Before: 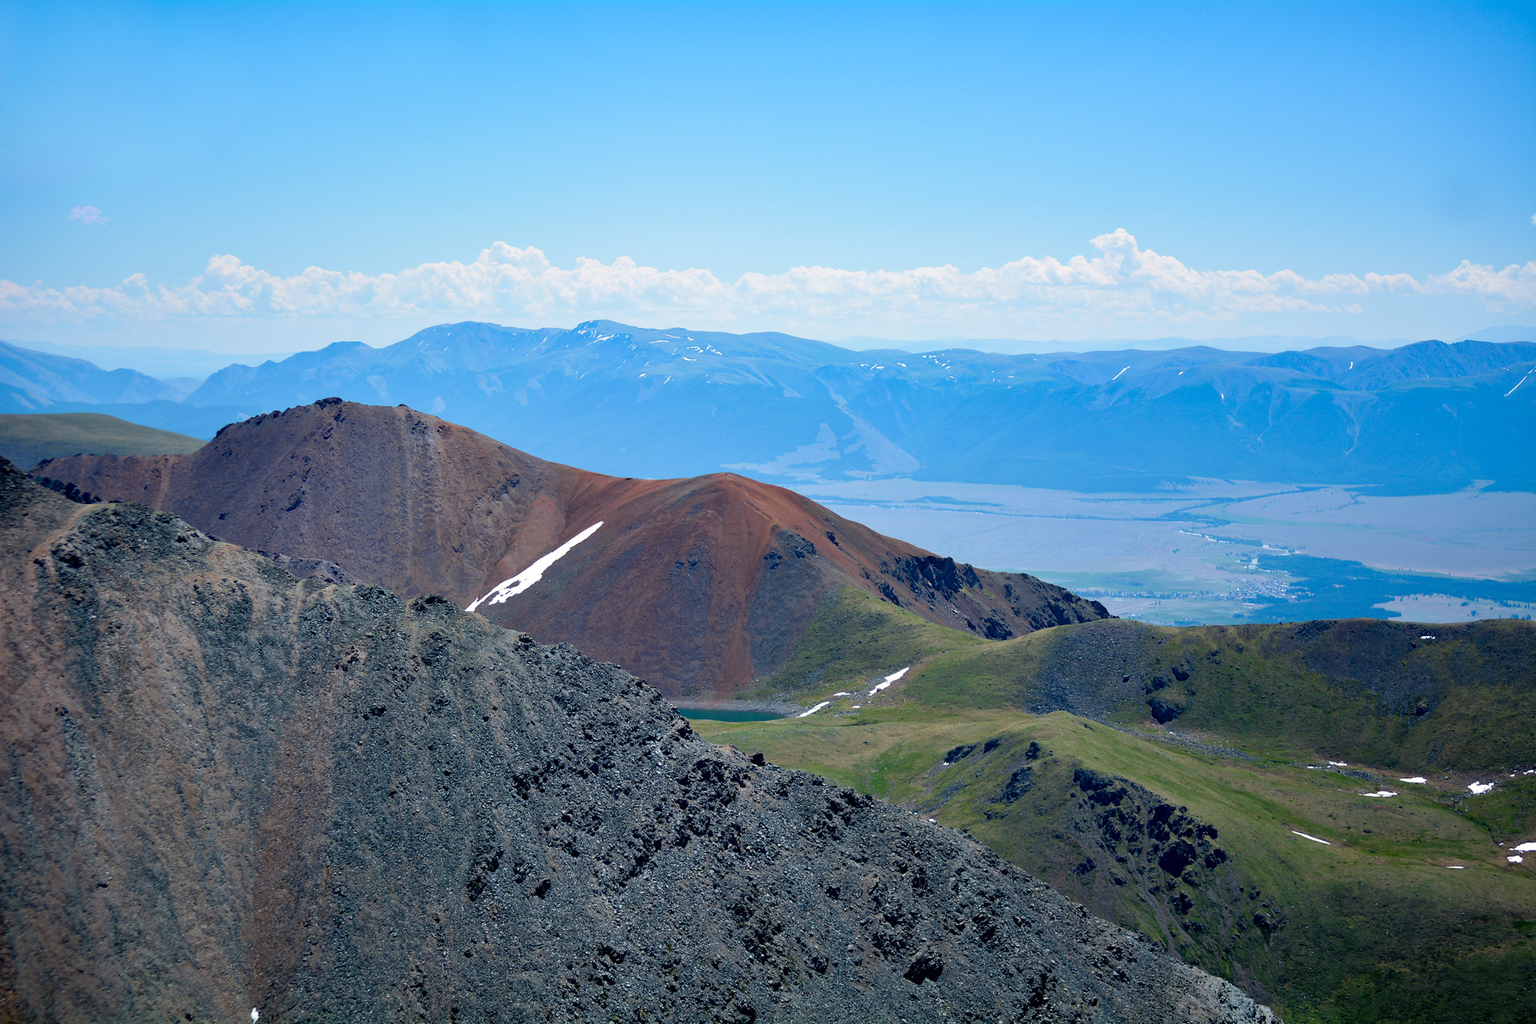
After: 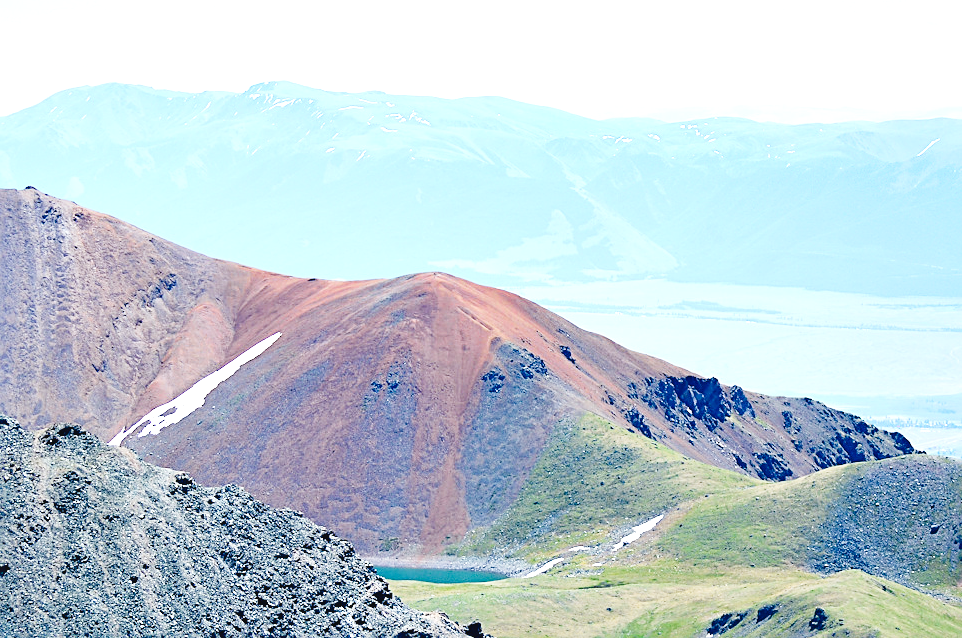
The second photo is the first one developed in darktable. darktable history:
crop: left 24.676%, top 24.985%, right 25.175%, bottom 25.149%
tone curve: curves: ch0 [(0, 0.037) (0.045, 0.055) (0.155, 0.138) (0.29, 0.325) (0.428, 0.513) (0.604, 0.71) (0.824, 0.882) (1, 0.965)]; ch1 [(0, 0) (0.339, 0.334) (0.445, 0.419) (0.476, 0.454) (0.498, 0.498) (0.53, 0.515) (0.557, 0.556) (0.609, 0.649) (0.716, 0.746) (1, 1)]; ch2 [(0, 0) (0.327, 0.318) (0.417, 0.426) (0.46, 0.453) (0.502, 0.5) (0.526, 0.52) (0.554, 0.541) (0.626, 0.65) (0.749, 0.746) (1, 1)], preserve colors none
exposure: black level correction 0, exposure 1.456 EV, compensate highlight preservation false
sharpen: on, module defaults
